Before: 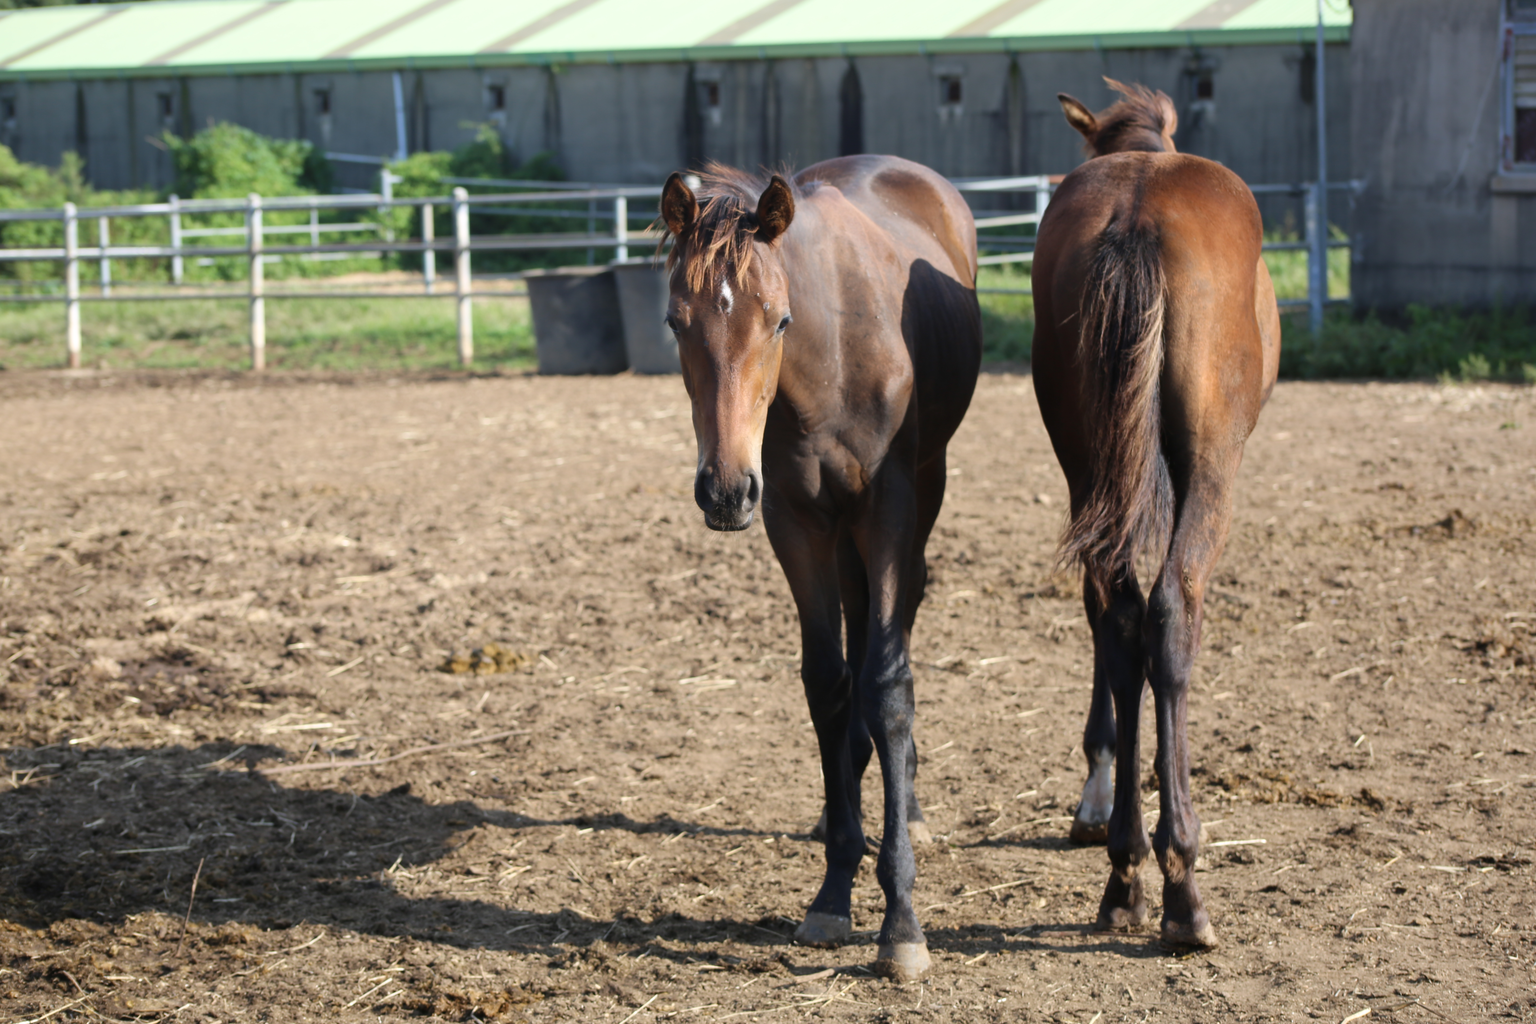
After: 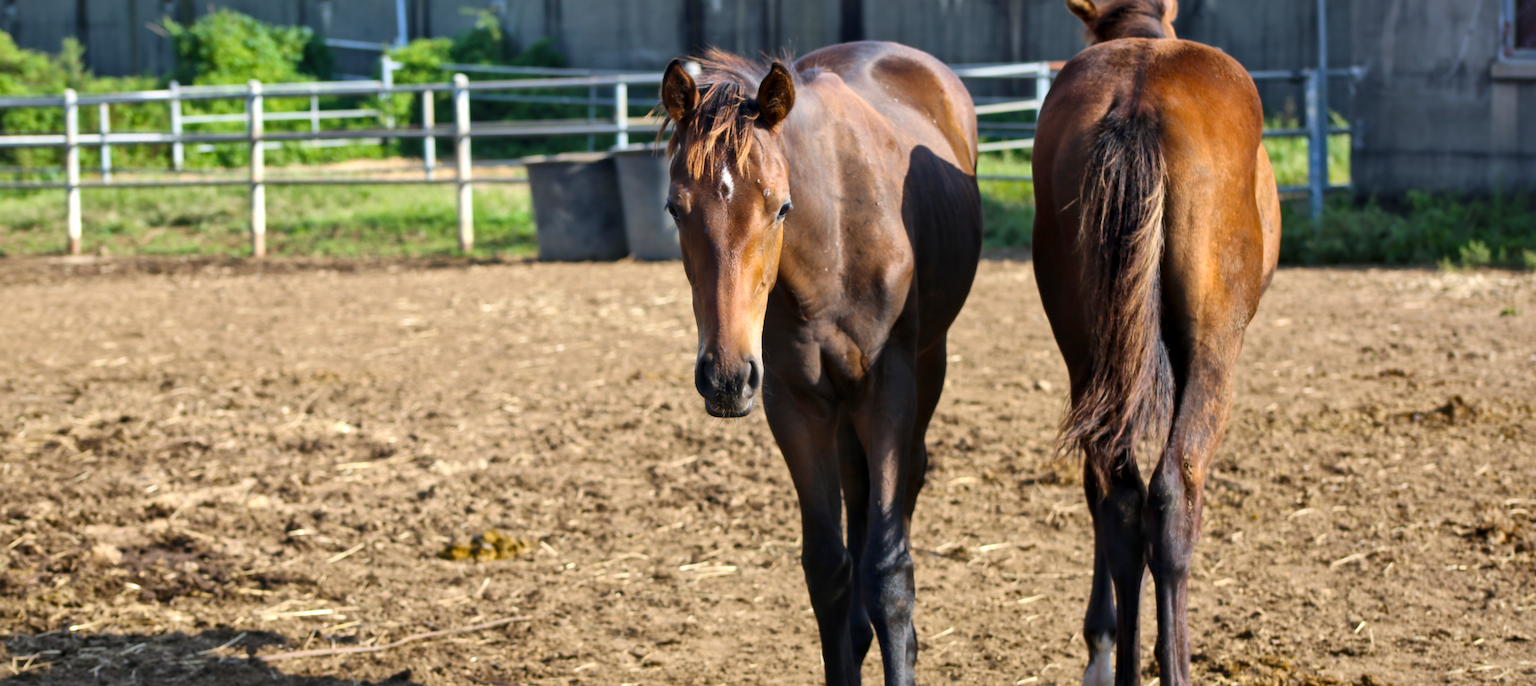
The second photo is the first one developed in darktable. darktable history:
local contrast: mode bilateral grid, contrast 26, coarseness 61, detail 152%, midtone range 0.2
crop: top 11.145%, bottom 21.791%
color balance rgb: perceptual saturation grading › global saturation 24.938%, global vibrance 25.541%
